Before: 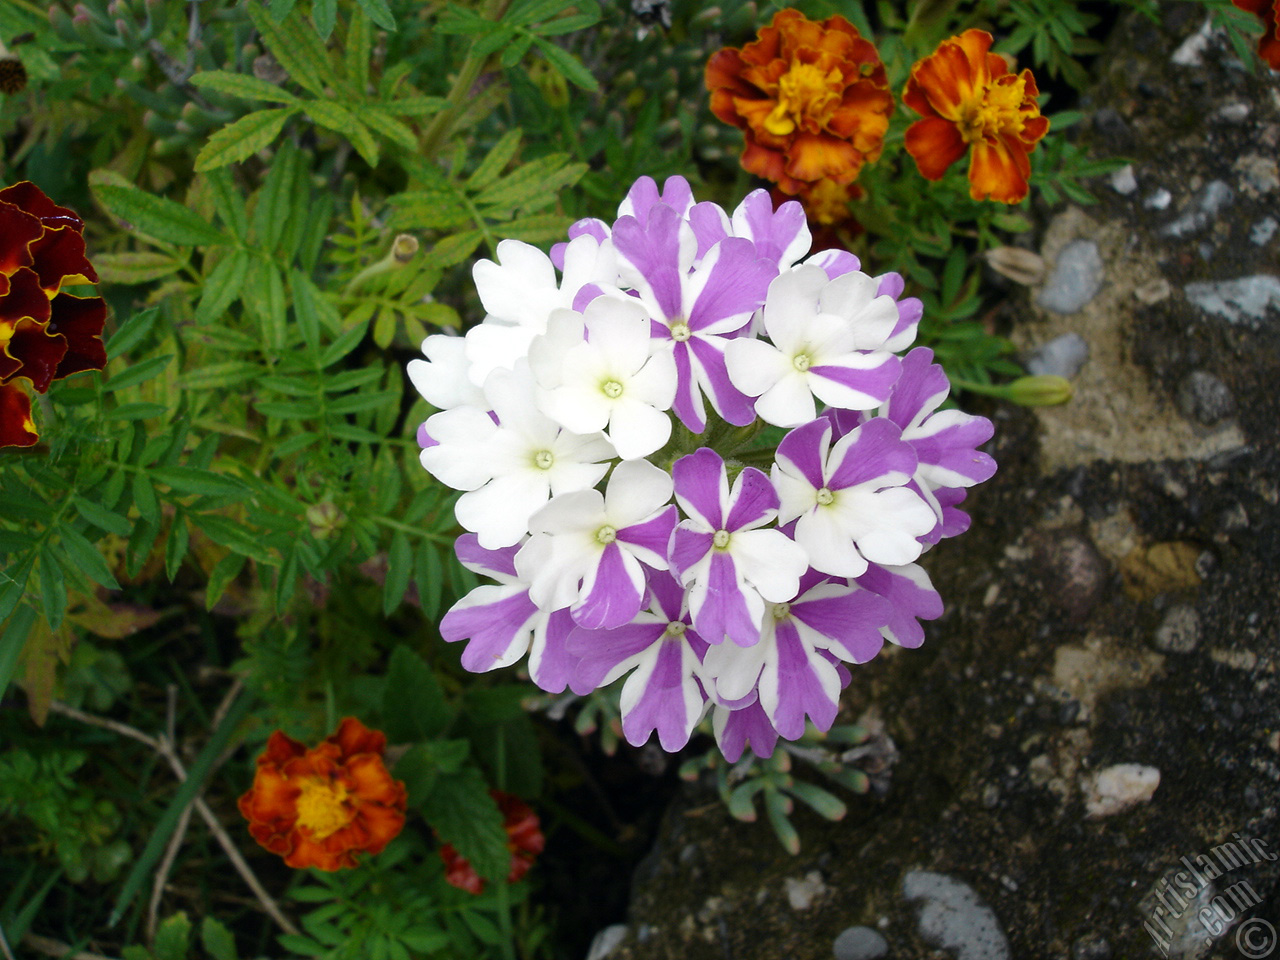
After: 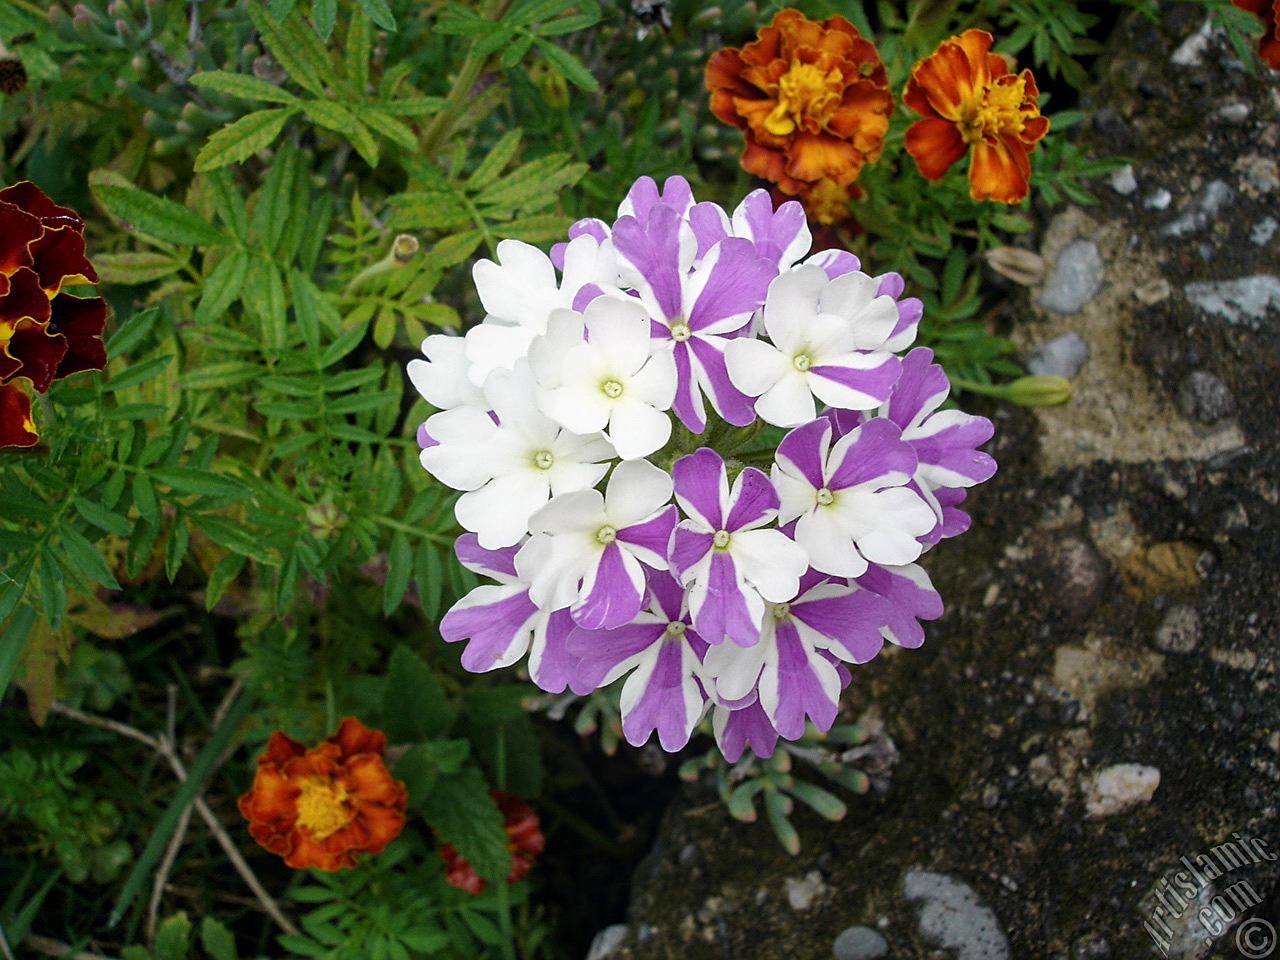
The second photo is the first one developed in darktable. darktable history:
local contrast: detail 117%
sharpen: on, module defaults
